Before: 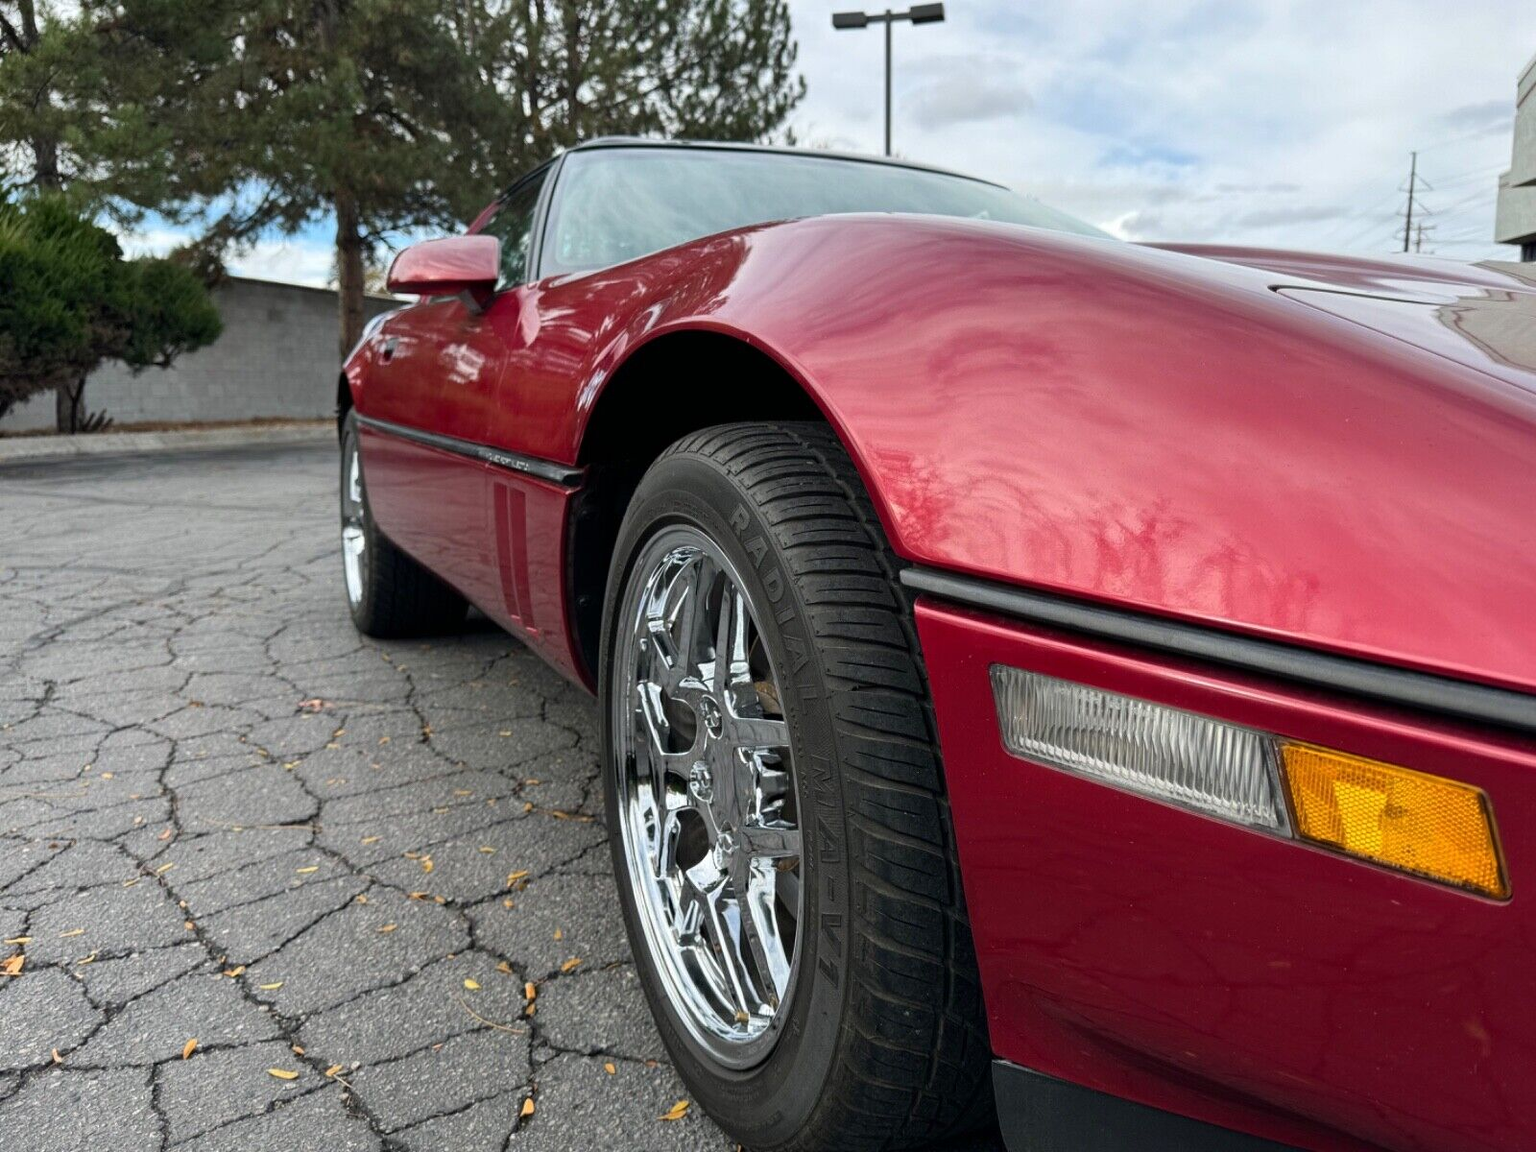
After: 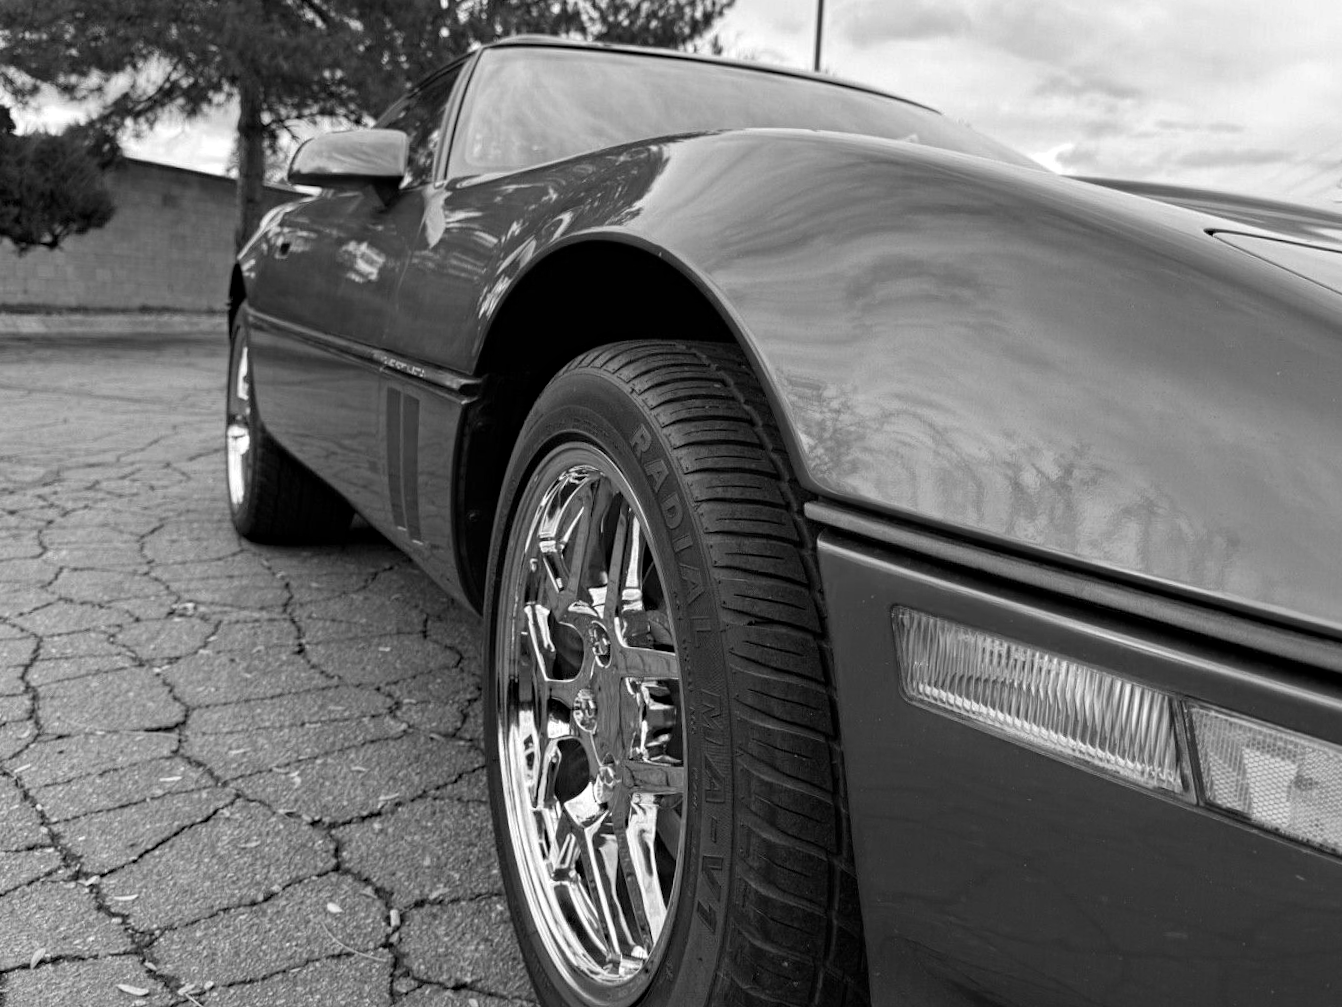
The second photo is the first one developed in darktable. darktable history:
crop and rotate: angle -3.27°, left 5.211%, top 5.211%, right 4.607%, bottom 4.607%
white balance: red 1.127, blue 0.943
haze removal: compatibility mode true, adaptive false
monochrome: on, module defaults
